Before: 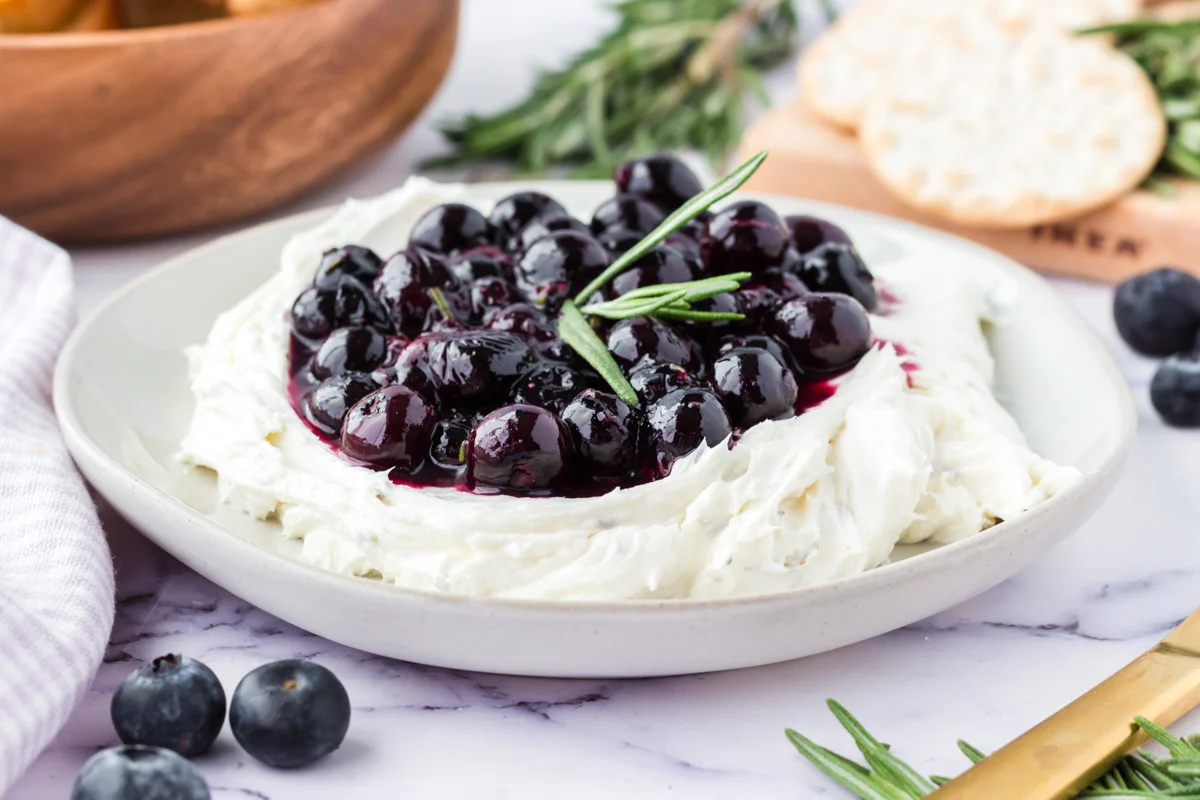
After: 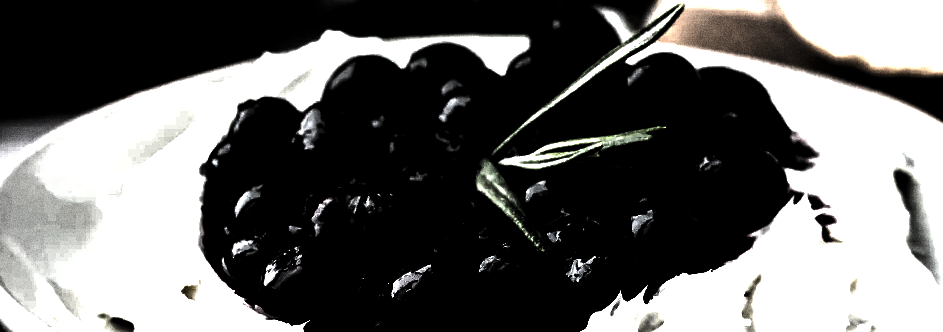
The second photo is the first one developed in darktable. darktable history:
levels: levels [0.721, 0.937, 0.997]
grain: coarseness 0.09 ISO, strength 40%
exposure: black level correction 0, exposure 0.5 EV, compensate exposure bias true, compensate highlight preservation false
crop: left 7.036%, top 18.398%, right 14.379%, bottom 40.043%
